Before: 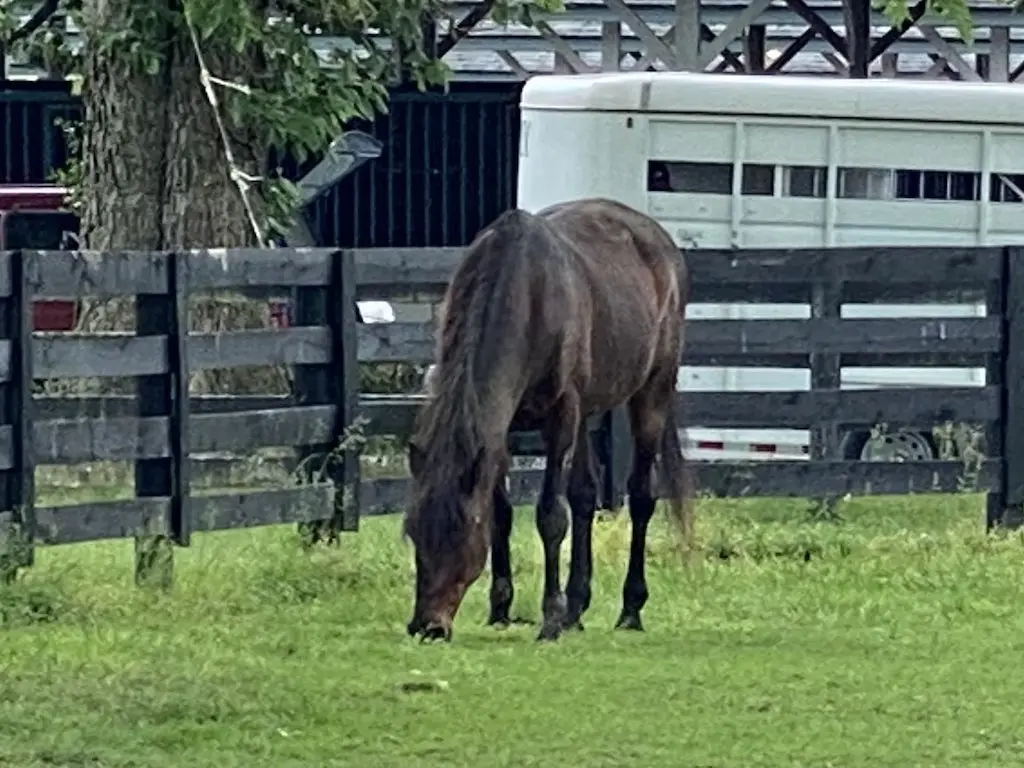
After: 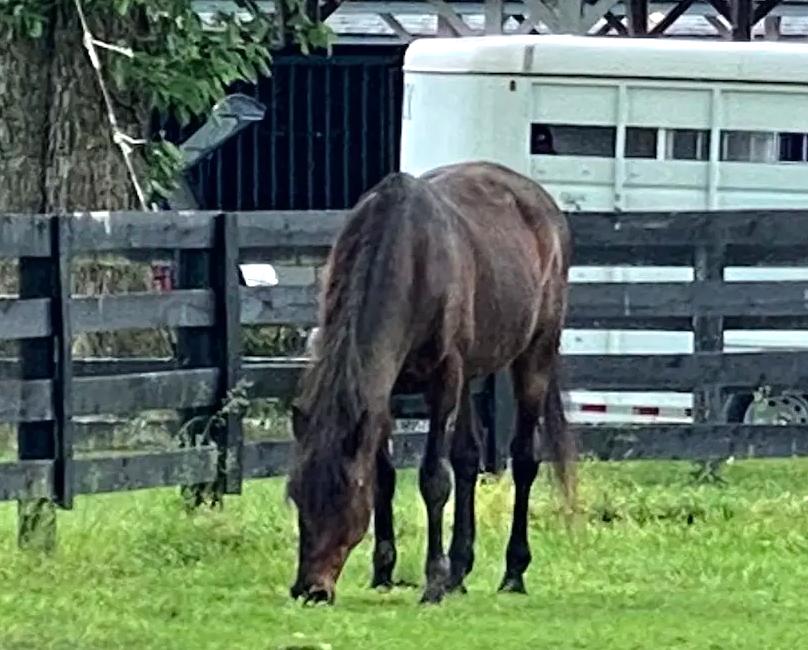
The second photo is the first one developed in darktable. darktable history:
tone equalizer: -8 EV -0.397 EV, -7 EV -0.393 EV, -6 EV -0.344 EV, -5 EV -0.223 EV, -3 EV 0.201 EV, -2 EV 0.36 EV, -1 EV 0.381 EV, +0 EV 0.406 EV
crop: left 11.478%, top 4.943%, right 9.583%, bottom 10.347%
